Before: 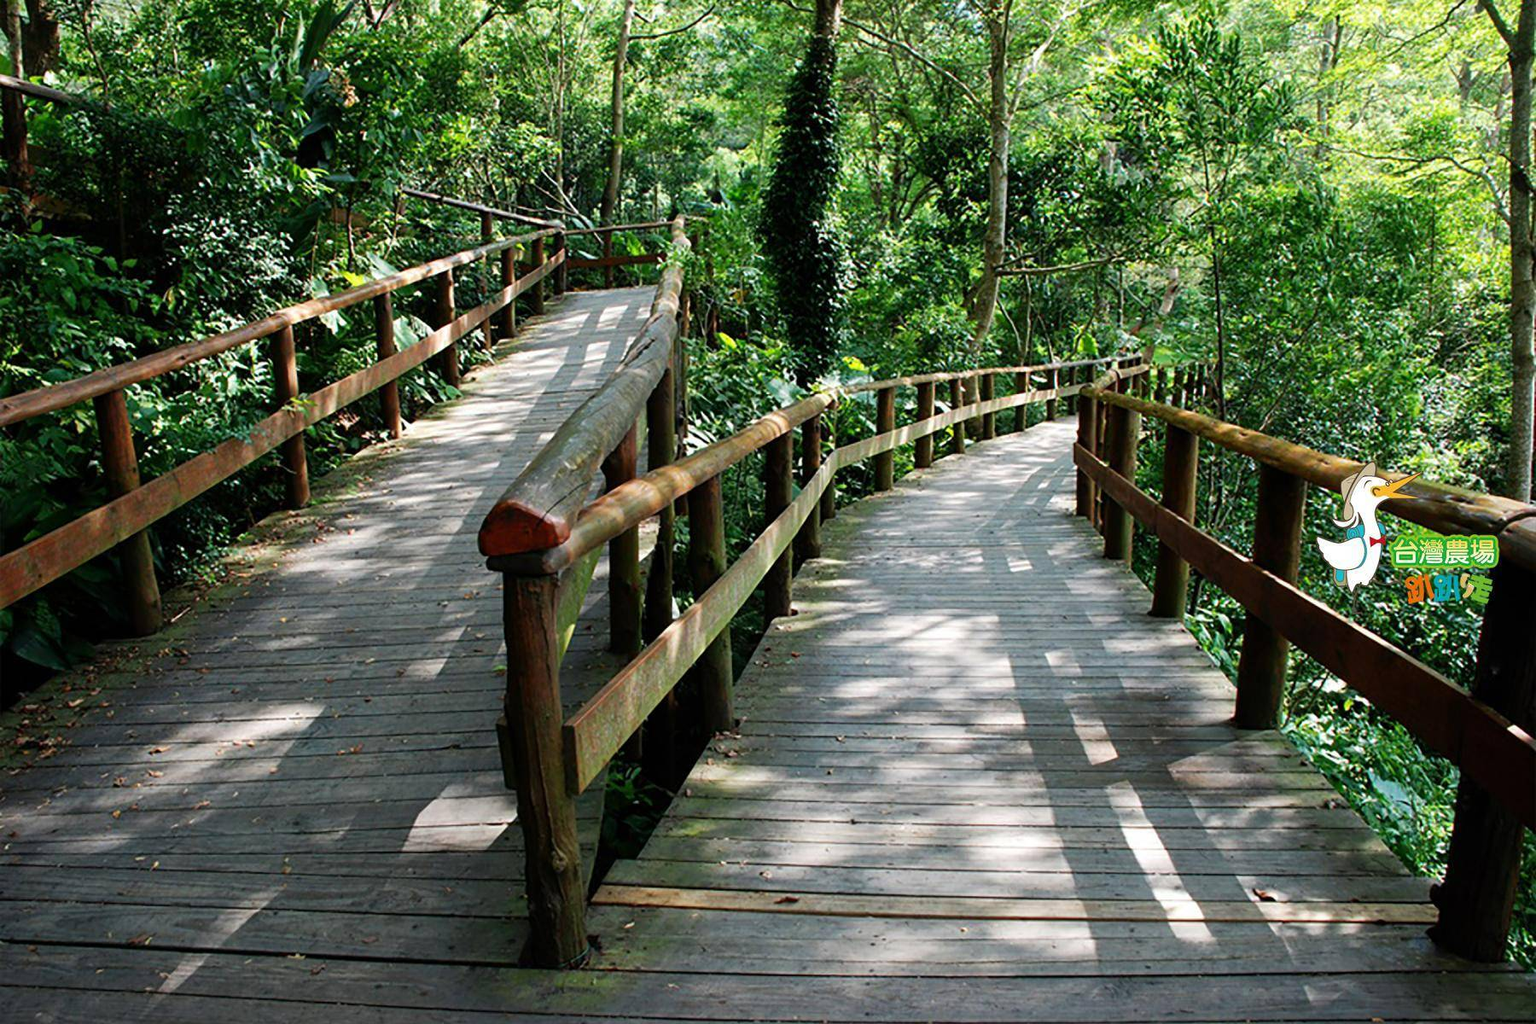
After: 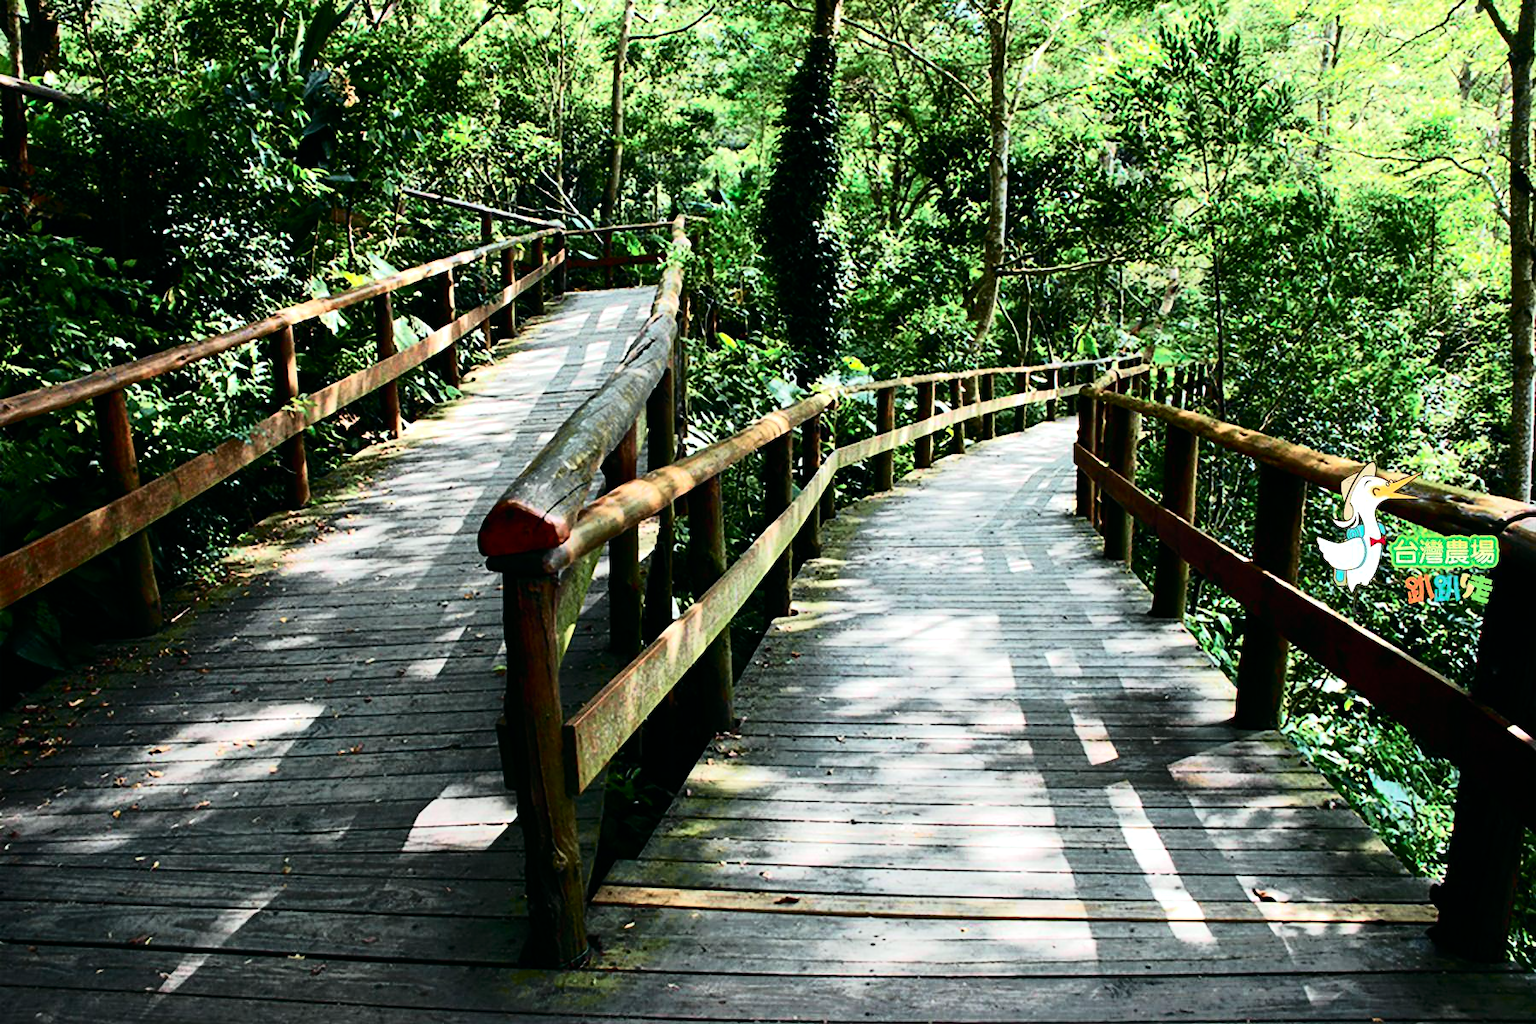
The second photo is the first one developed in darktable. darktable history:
tone curve: curves: ch0 [(0, 0) (0.081, 0.044) (0.192, 0.125) (0.283, 0.238) (0.416, 0.449) (0.495, 0.524) (0.661, 0.756) (0.788, 0.87) (1, 0.951)]; ch1 [(0, 0) (0.161, 0.092) (0.35, 0.33) (0.392, 0.392) (0.427, 0.426) (0.479, 0.472) (0.505, 0.497) (0.521, 0.524) (0.567, 0.56) (0.583, 0.592) (0.625, 0.627) (0.678, 0.733) (1, 1)]; ch2 [(0, 0) (0.346, 0.362) (0.404, 0.427) (0.502, 0.499) (0.531, 0.523) (0.544, 0.561) (0.58, 0.59) (0.629, 0.642) (0.717, 0.678) (1, 1)], color space Lab, independent channels, preserve colors none
tone equalizer: -8 EV -0.75 EV, -7 EV -0.7 EV, -6 EV -0.6 EV, -5 EV -0.4 EV, -3 EV 0.4 EV, -2 EV 0.6 EV, -1 EV 0.7 EV, +0 EV 0.75 EV, edges refinement/feathering 500, mask exposure compensation -1.57 EV, preserve details no
